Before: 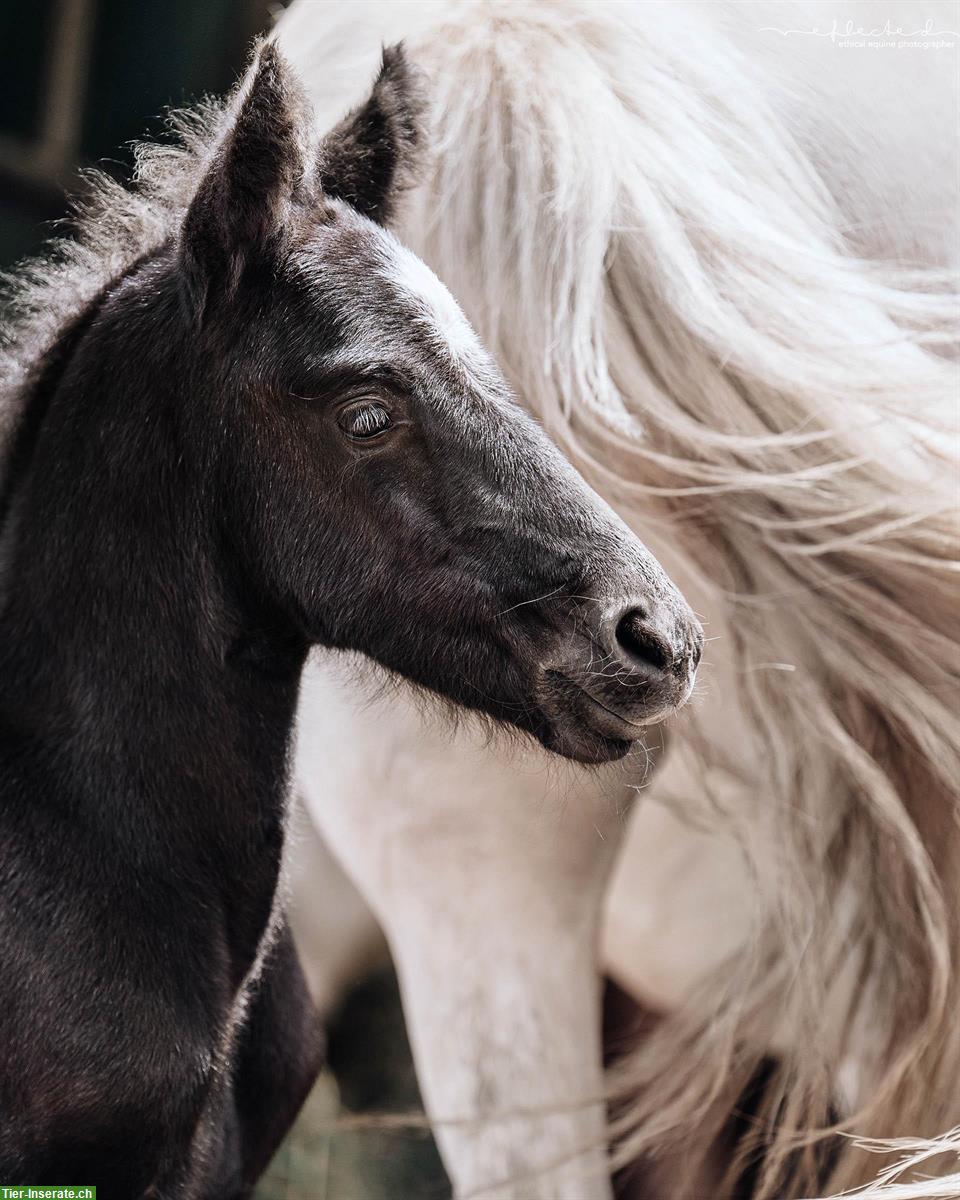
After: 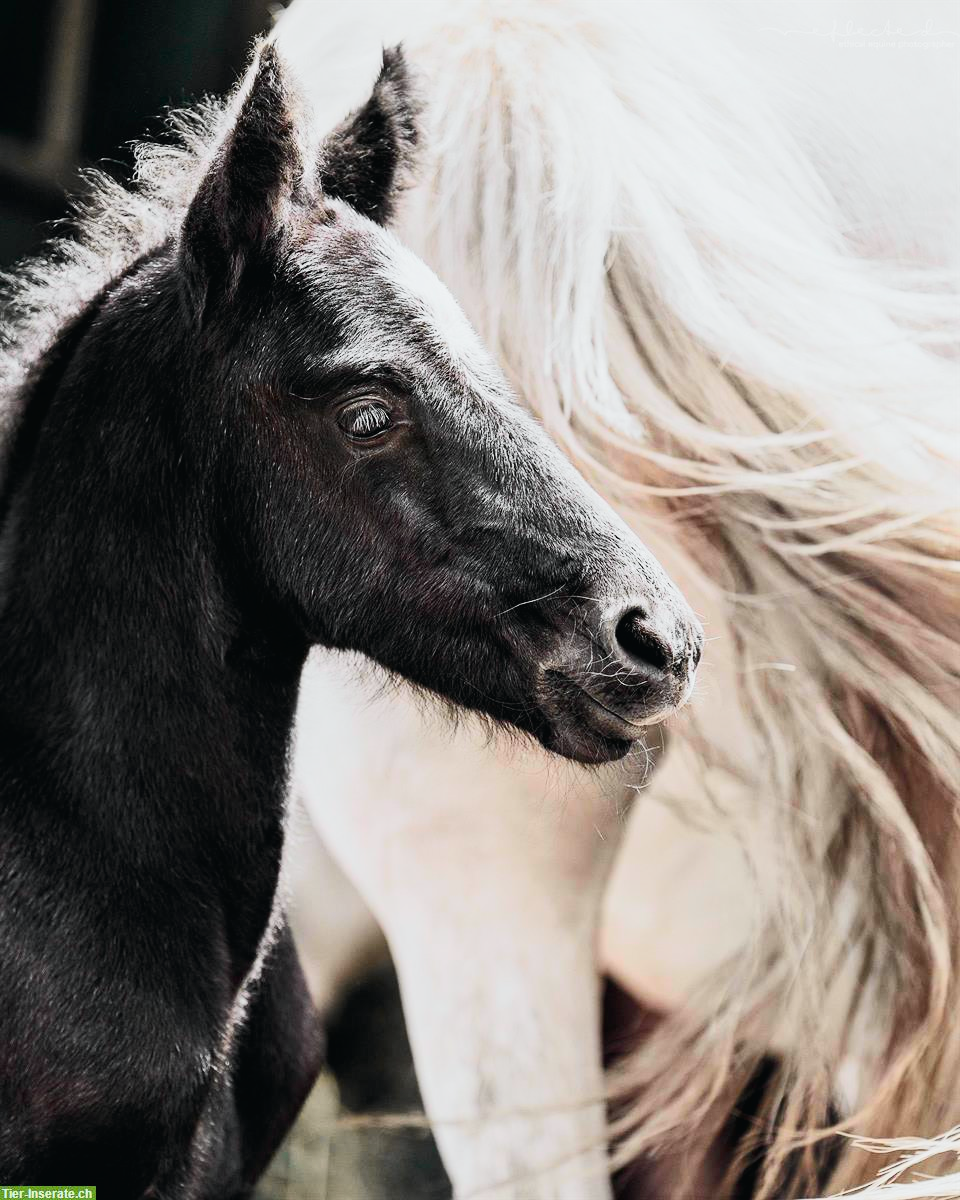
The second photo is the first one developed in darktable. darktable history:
tone curve: curves: ch0 [(0, 0.015) (0.037, 0.022) (0.131, 0.116) (0.316, 0.345) (0.49, 0.615) (0.677, 0.82) (0.813, 0.891) (1, 0.955)]; ch1 [(0, 0) (0.366, 0.367) (0.475, 0.462) (0.494, 0.496) (0.504, 0.497) (0.554, 0.571) (0.618, 0.668) (1, 1)]; ch2 [(0, 0) (0.333, 0.346) (0.375, 0.375) (0.435, 0.424) (0.476, 0.492) (0.502, 0.499) (0.525, 0.522) (0.558, 0.575) (0.614, 0.656) (1, 1)], color space Lab, independent channels, preserve colors none
